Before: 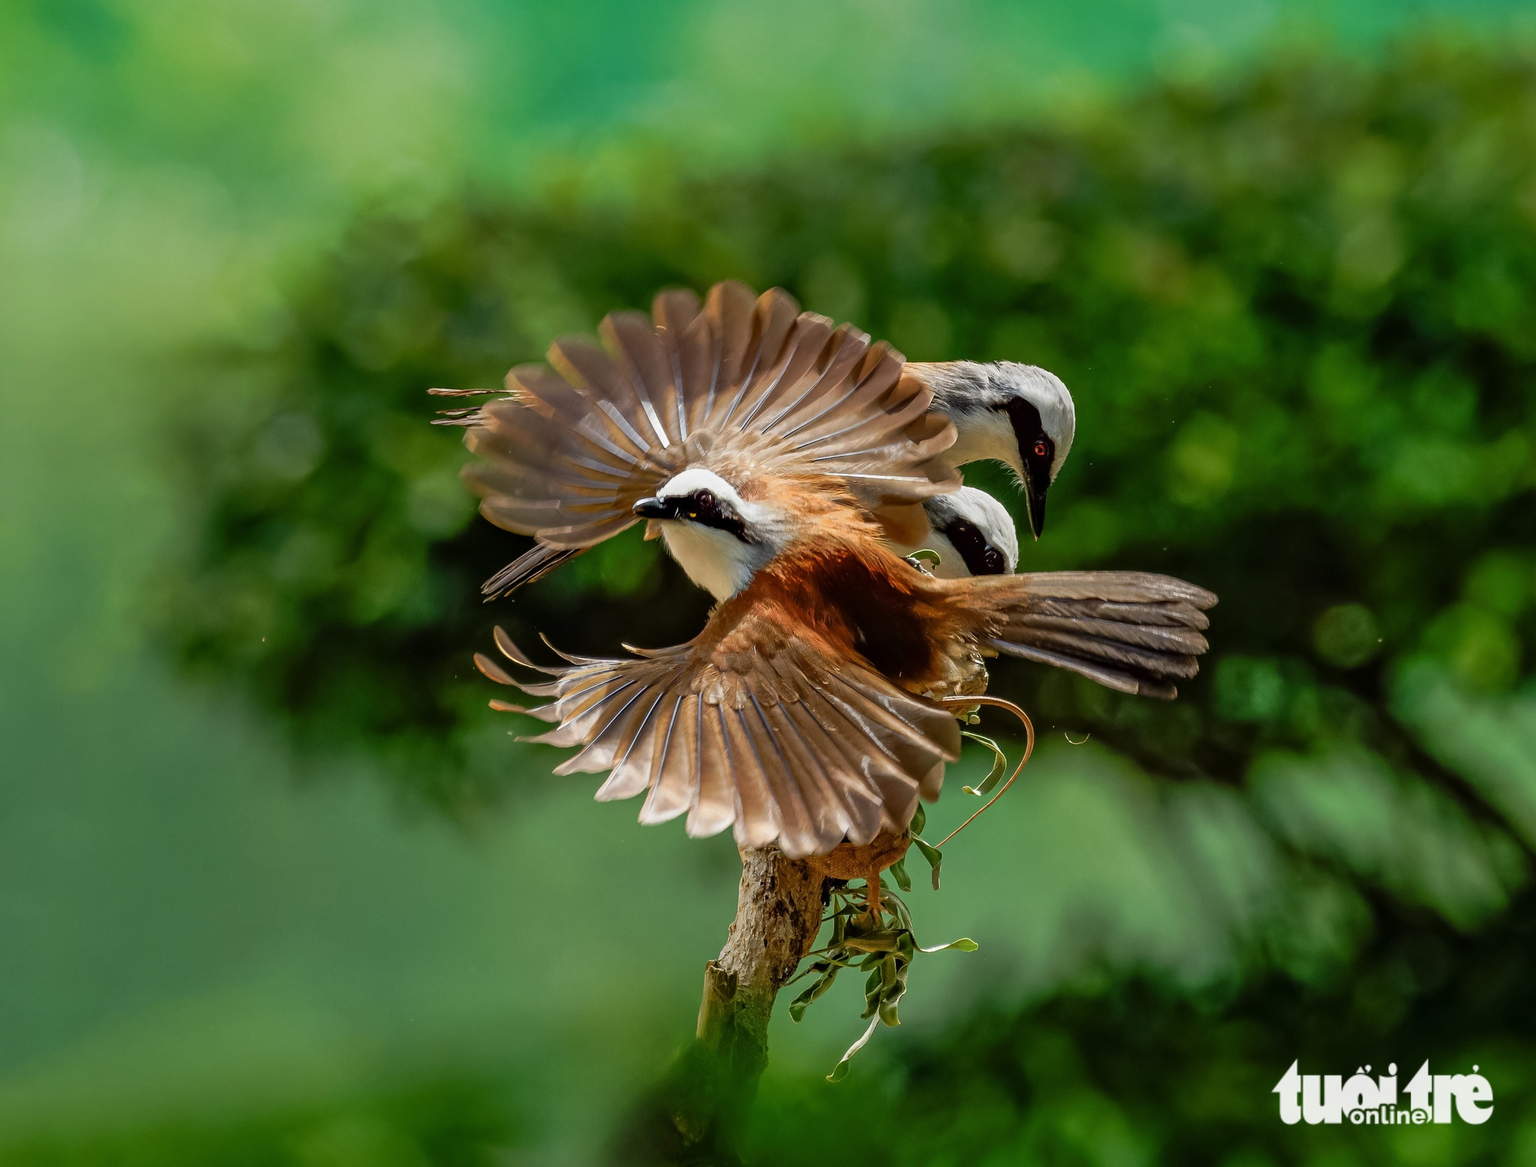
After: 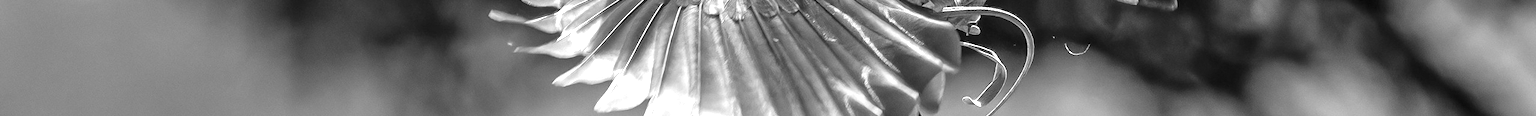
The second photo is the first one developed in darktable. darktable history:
color calibration: output gray [0.22, 0.42, 0.37, 0], gray › normalize channels true, illuminant same as pipeline (D50), adaptation XYZ, x 0.346, y 0.359, gamut compression 0
exposure: black level correction 0, exposure 1.35 EV, compensate exposure bias true, compensate highlight preservation false
crop and rotate: top 59.084%, bottom 30.916%
